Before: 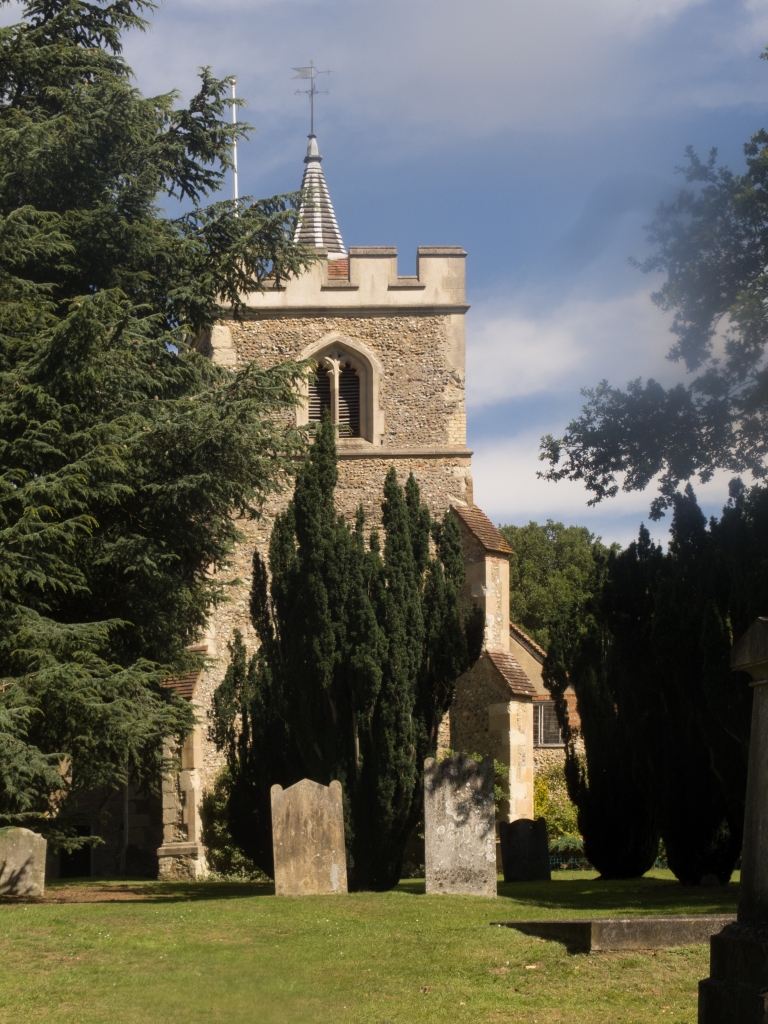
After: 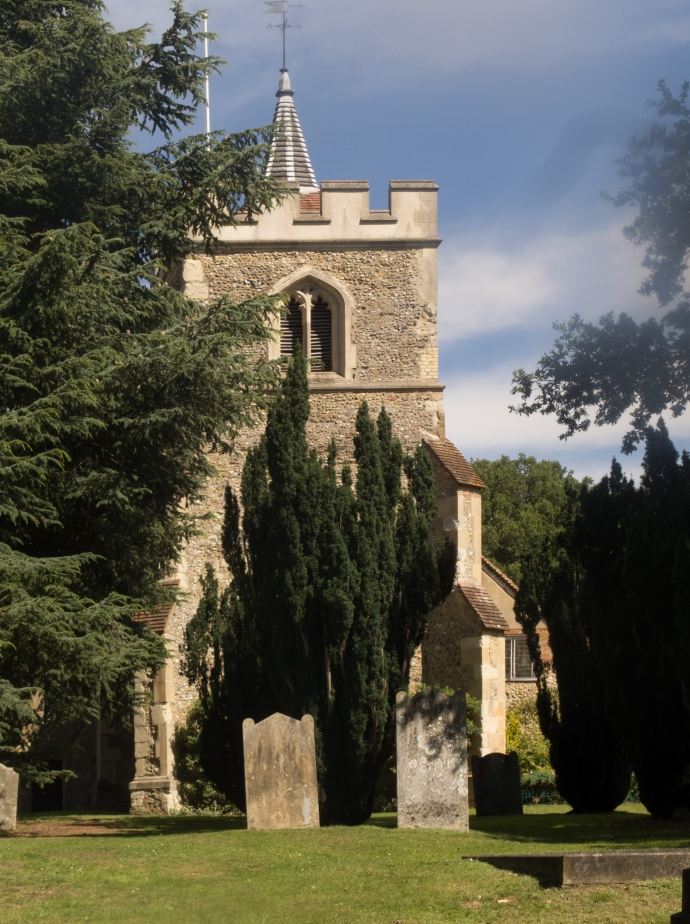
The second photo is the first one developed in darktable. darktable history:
crop: left 3.672%, top 6.475%, right 6.427%, bottom 3.275%
